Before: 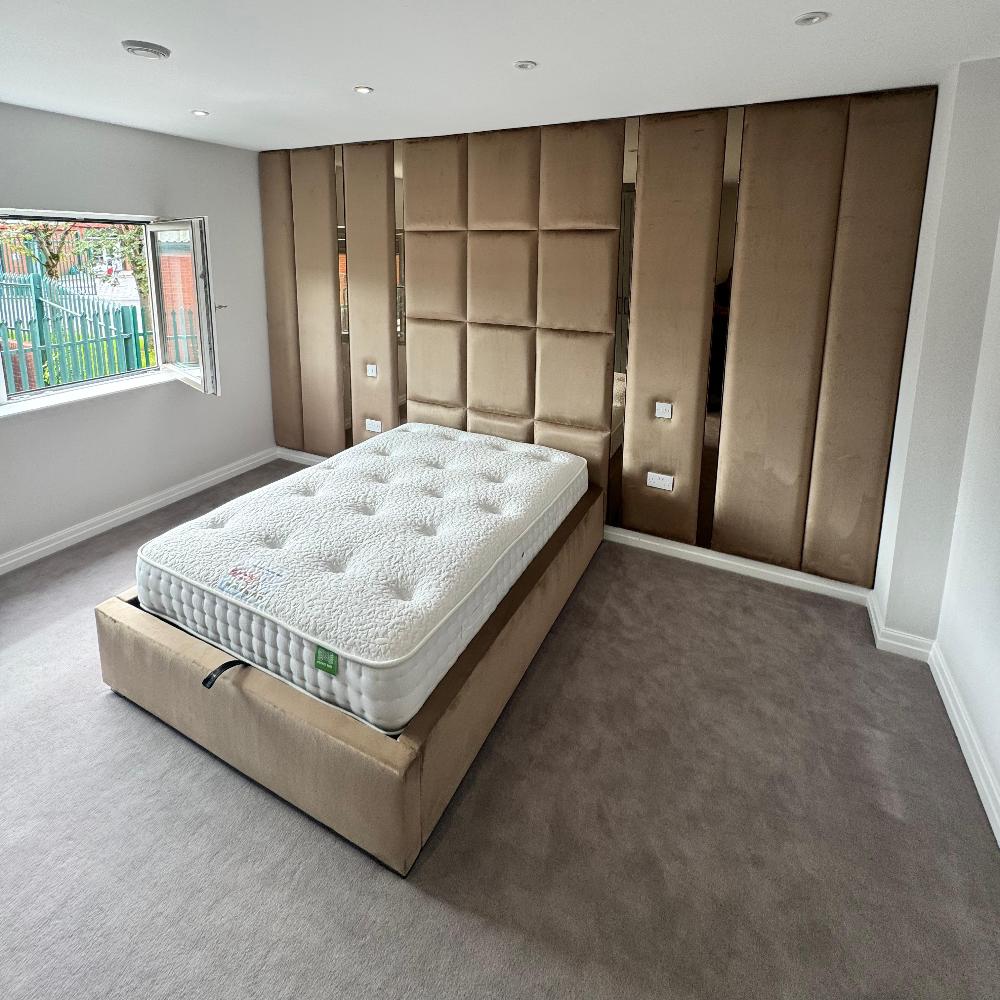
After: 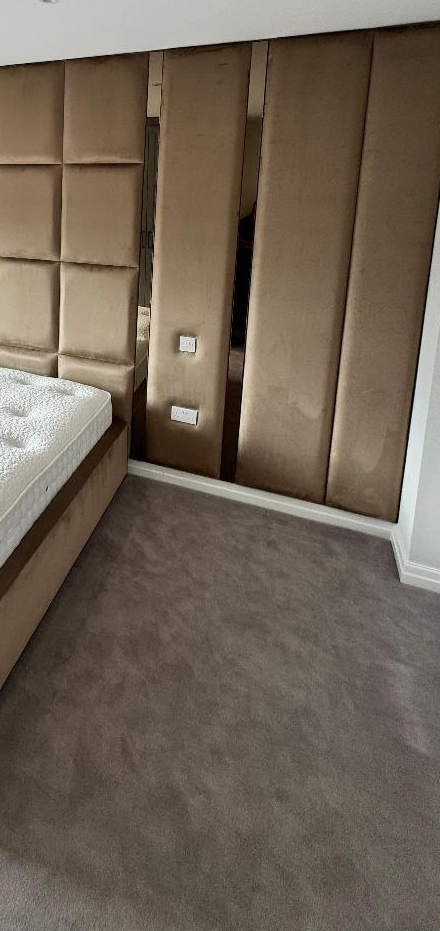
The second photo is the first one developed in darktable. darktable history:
crop: left 47.628%, top 6.643%, right 7.874%
color balance: contrast -0.5%
